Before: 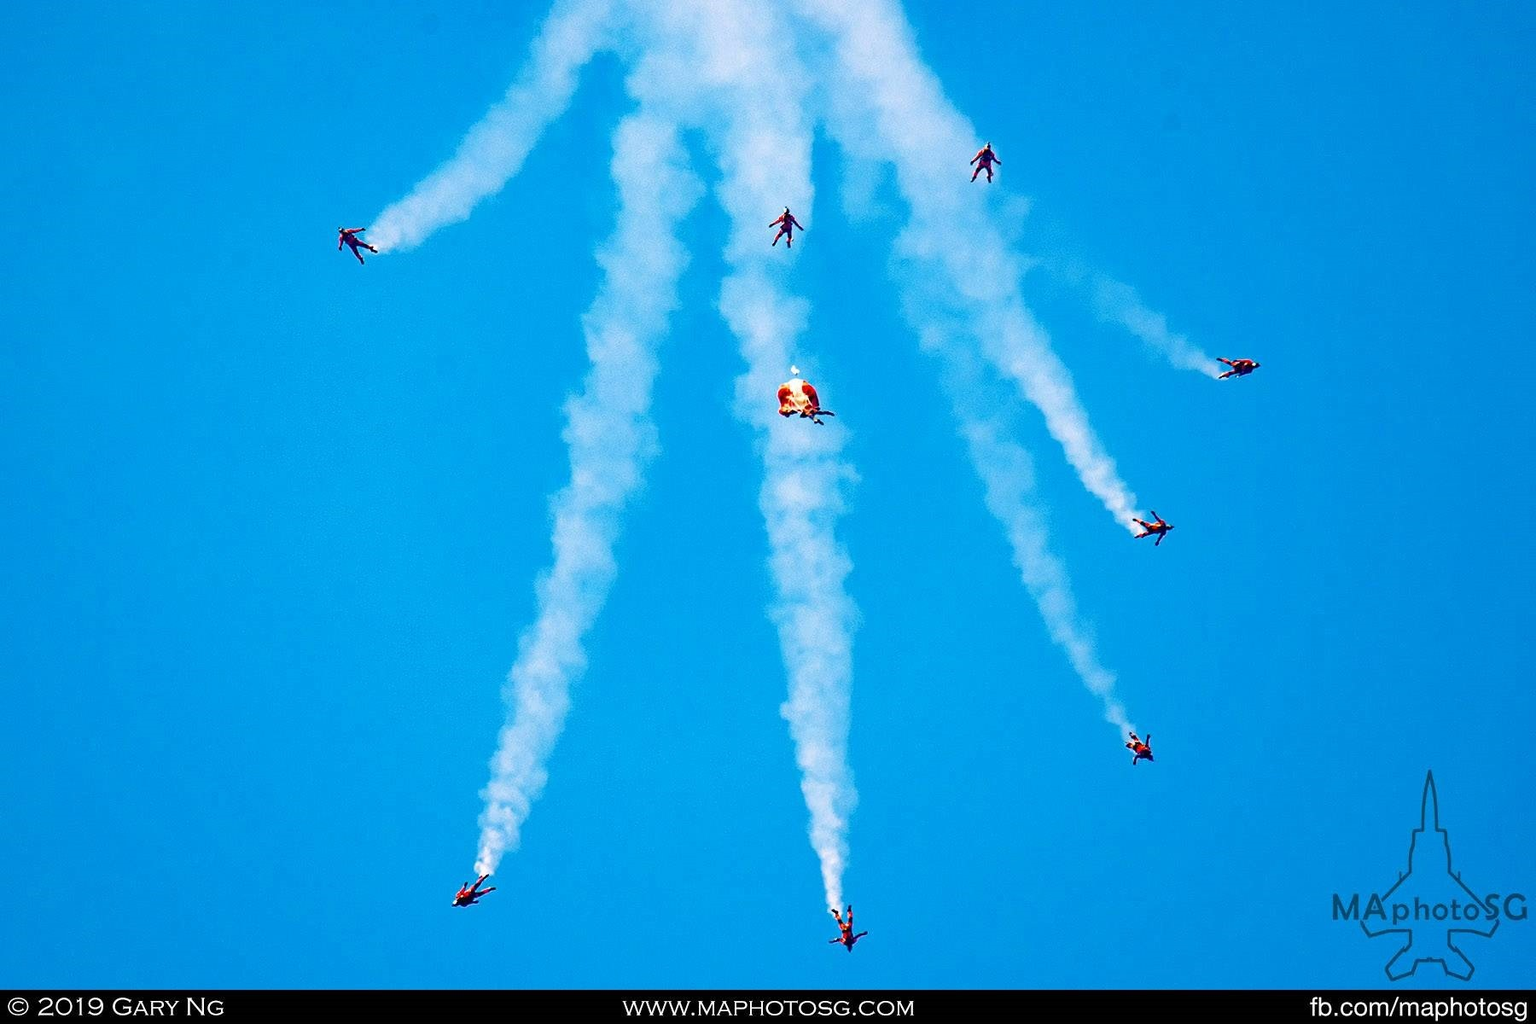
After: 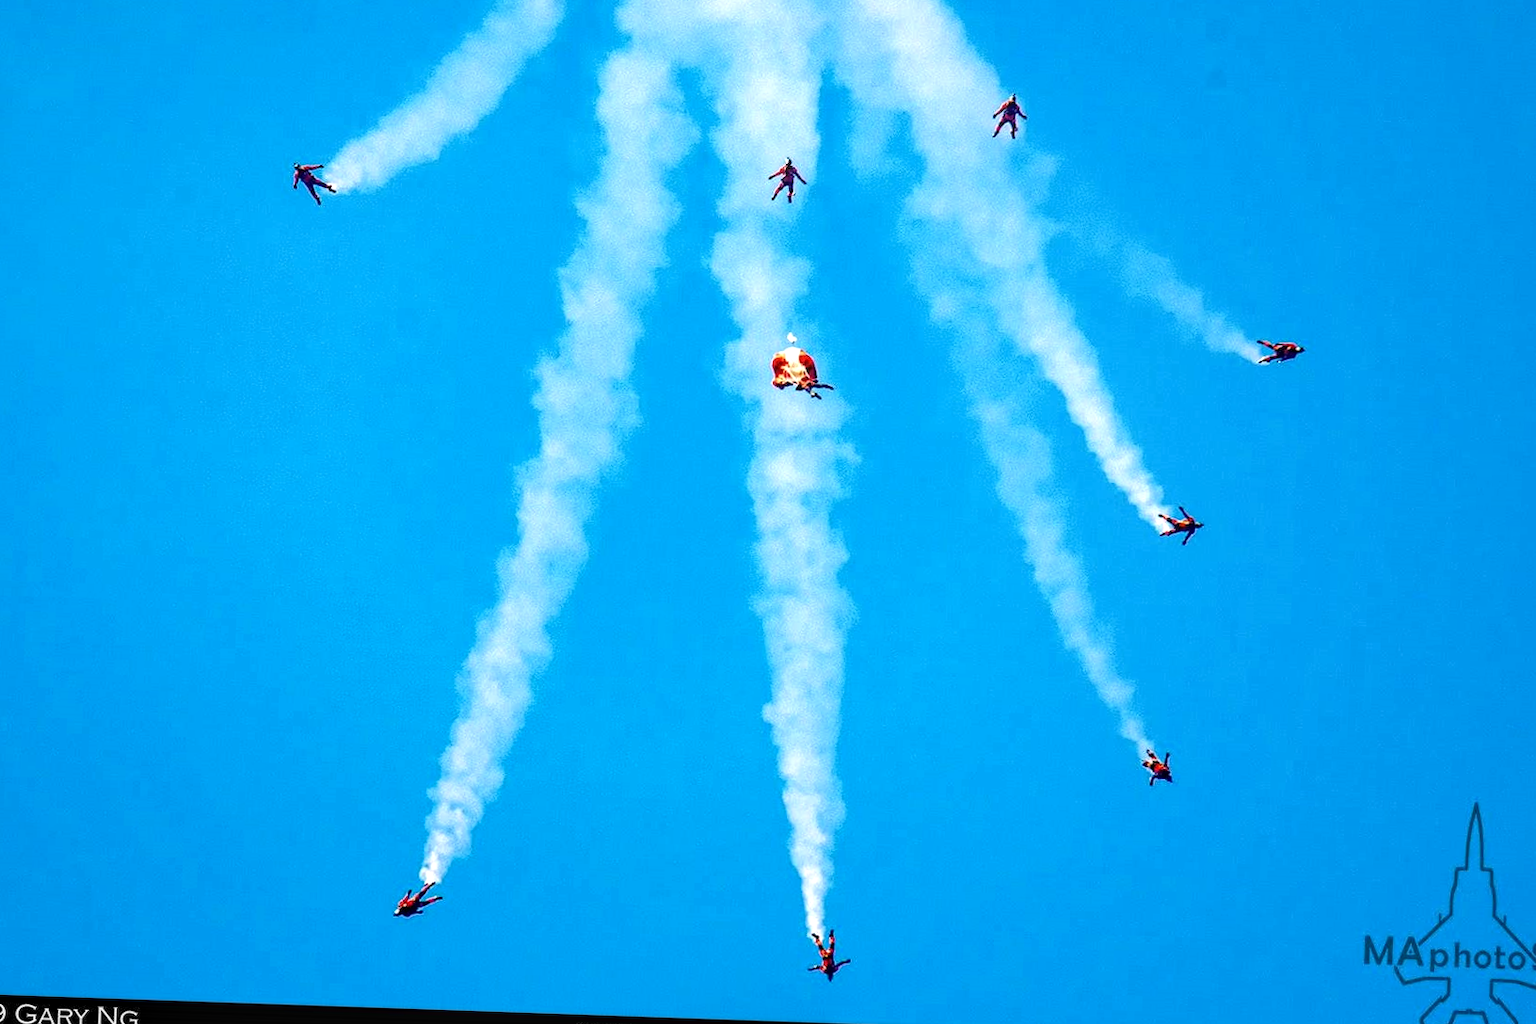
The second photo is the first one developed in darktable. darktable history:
local contrast: detail 130%
exposure: exposure 0.217 EV, compensate highlight preservation false
crop and rotate: angle -1.96°, left 3.097%, top 4.154%, right 1.586%, bottom 0.529%
